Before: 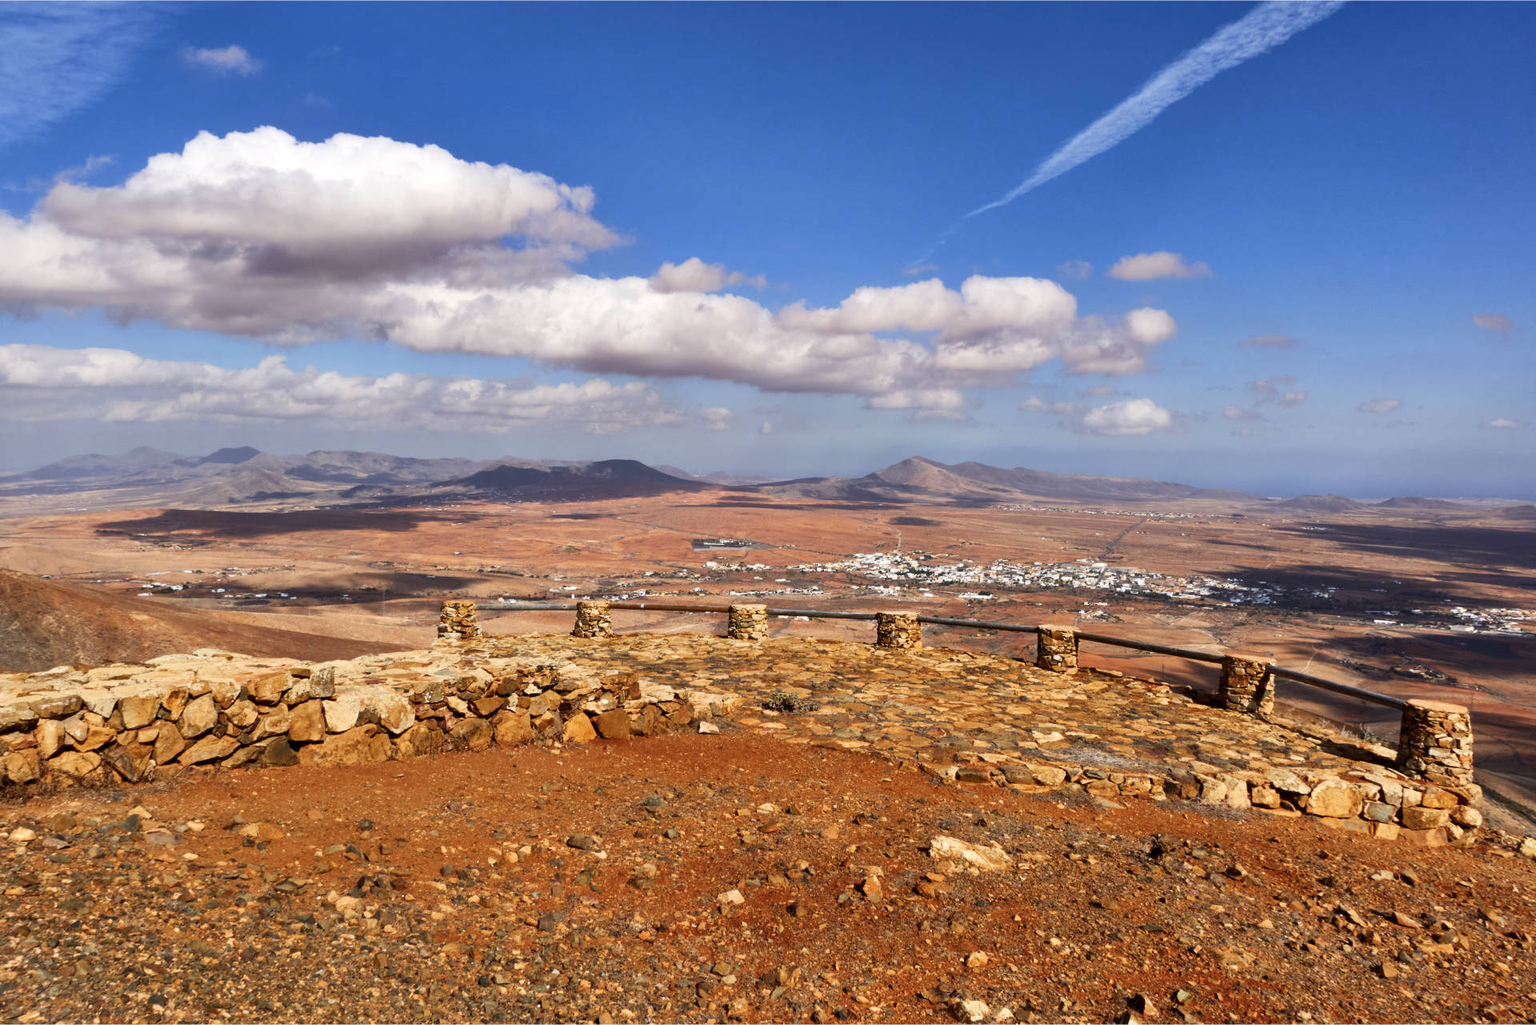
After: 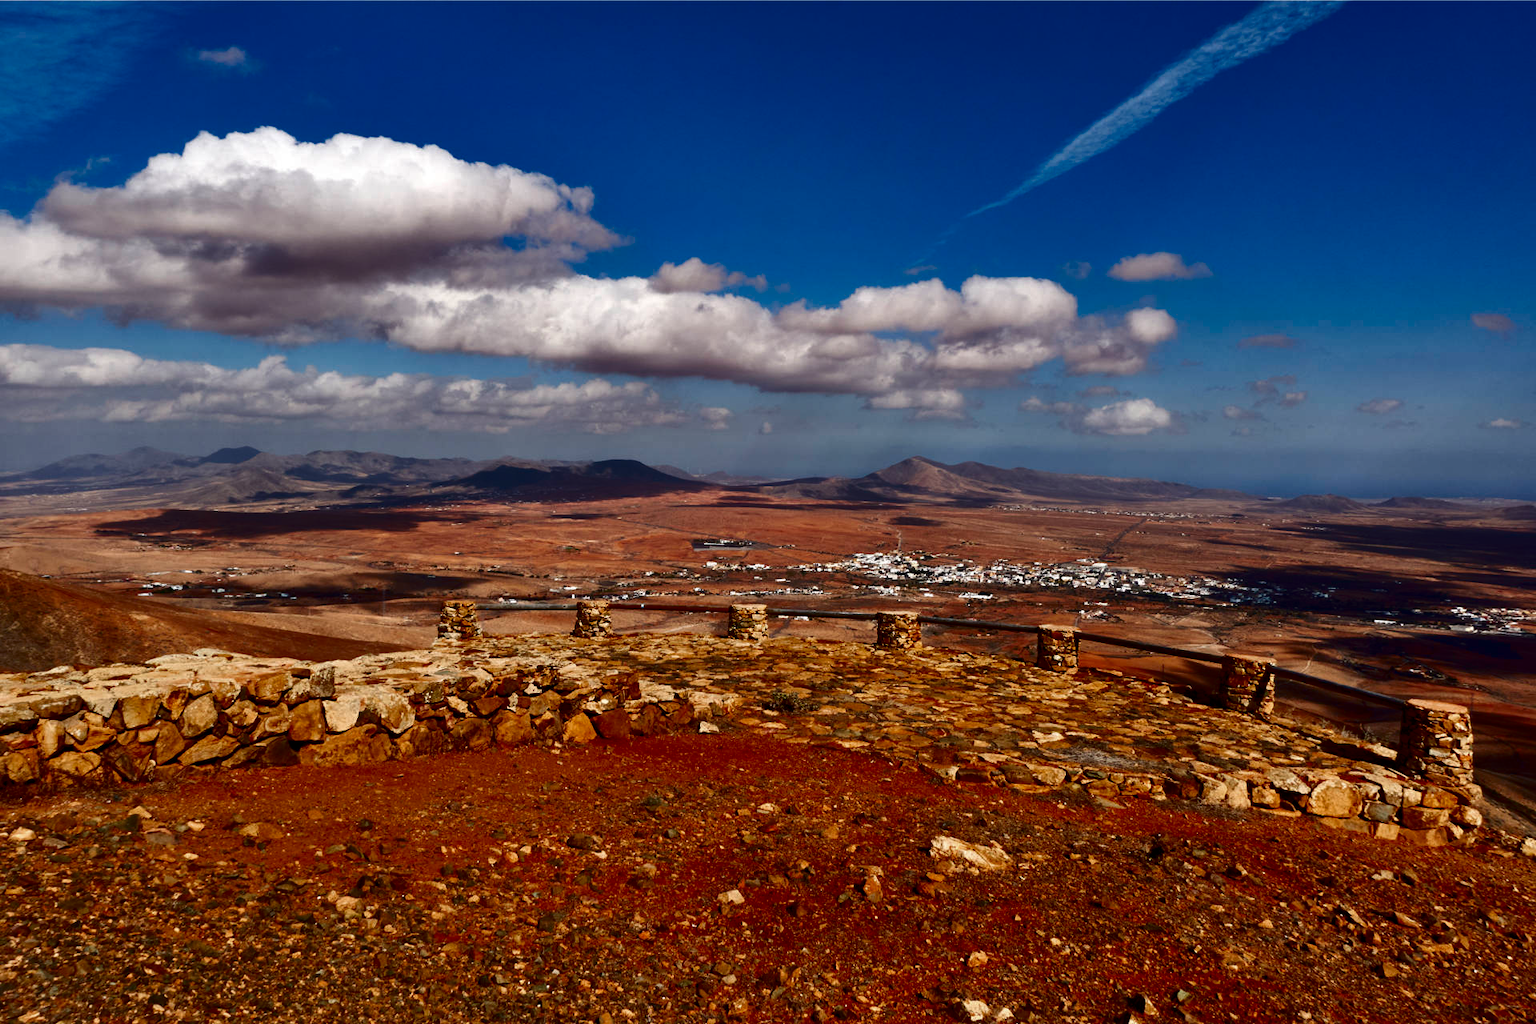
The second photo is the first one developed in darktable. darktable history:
contrast brightness saturation: brightness -0.523
